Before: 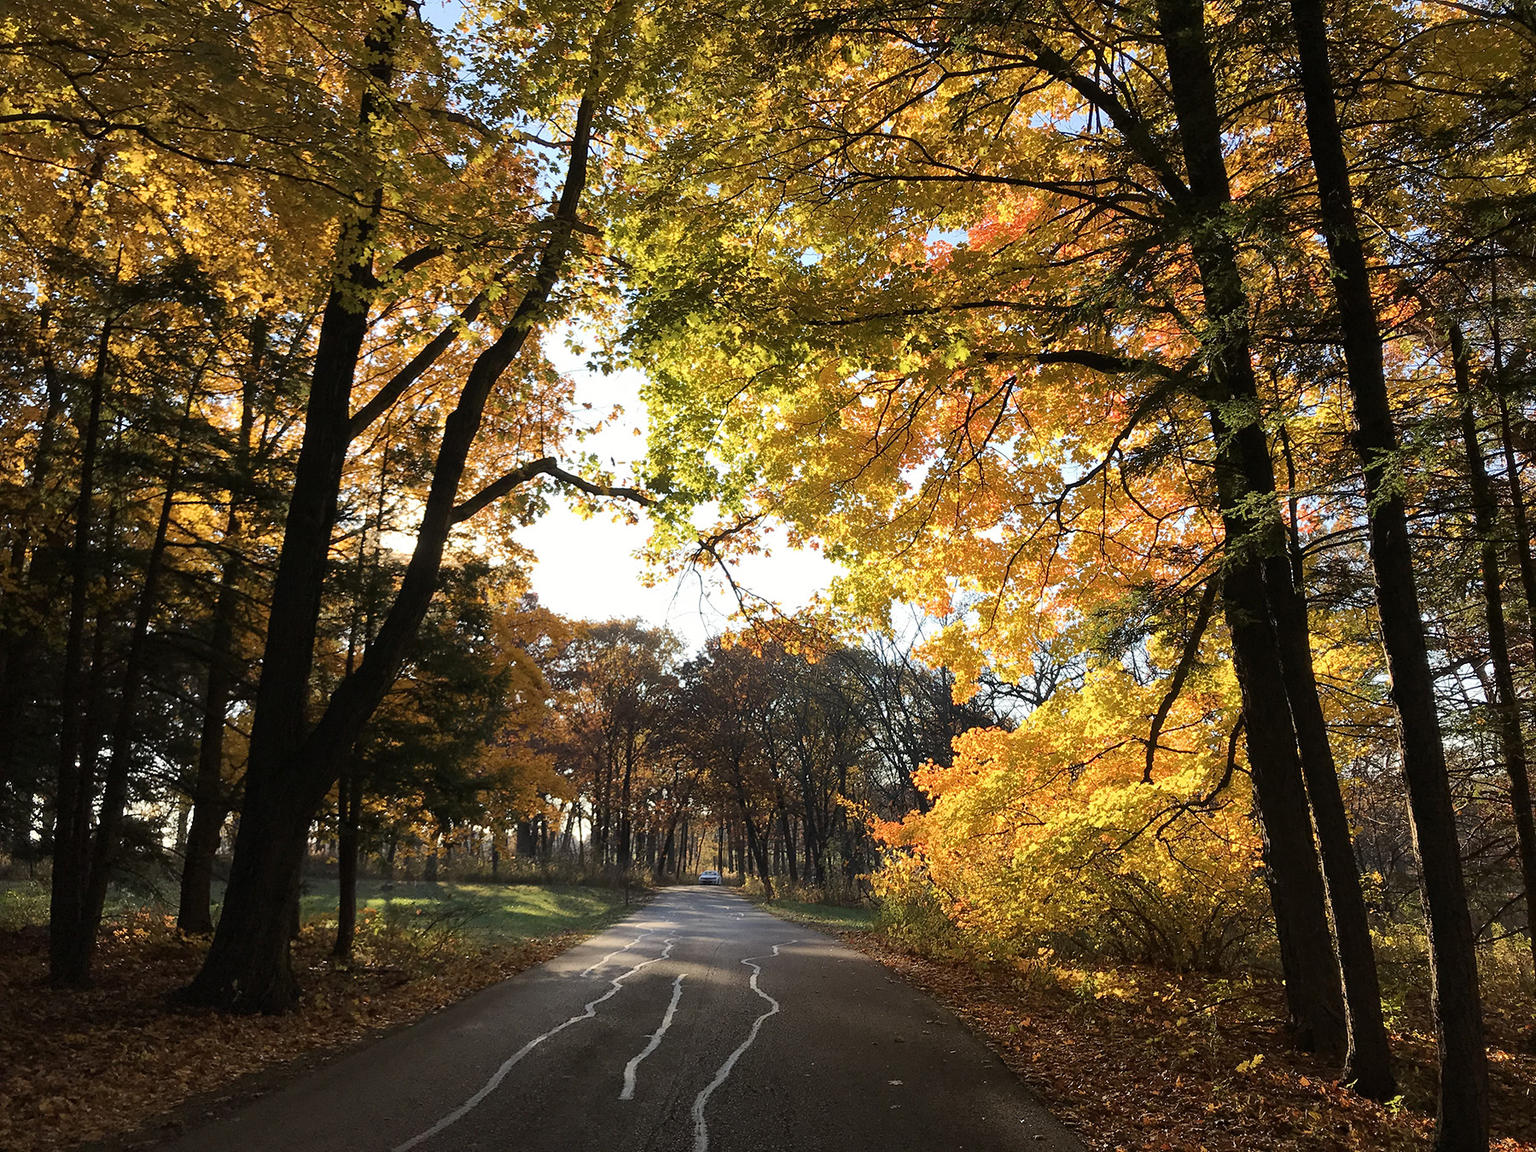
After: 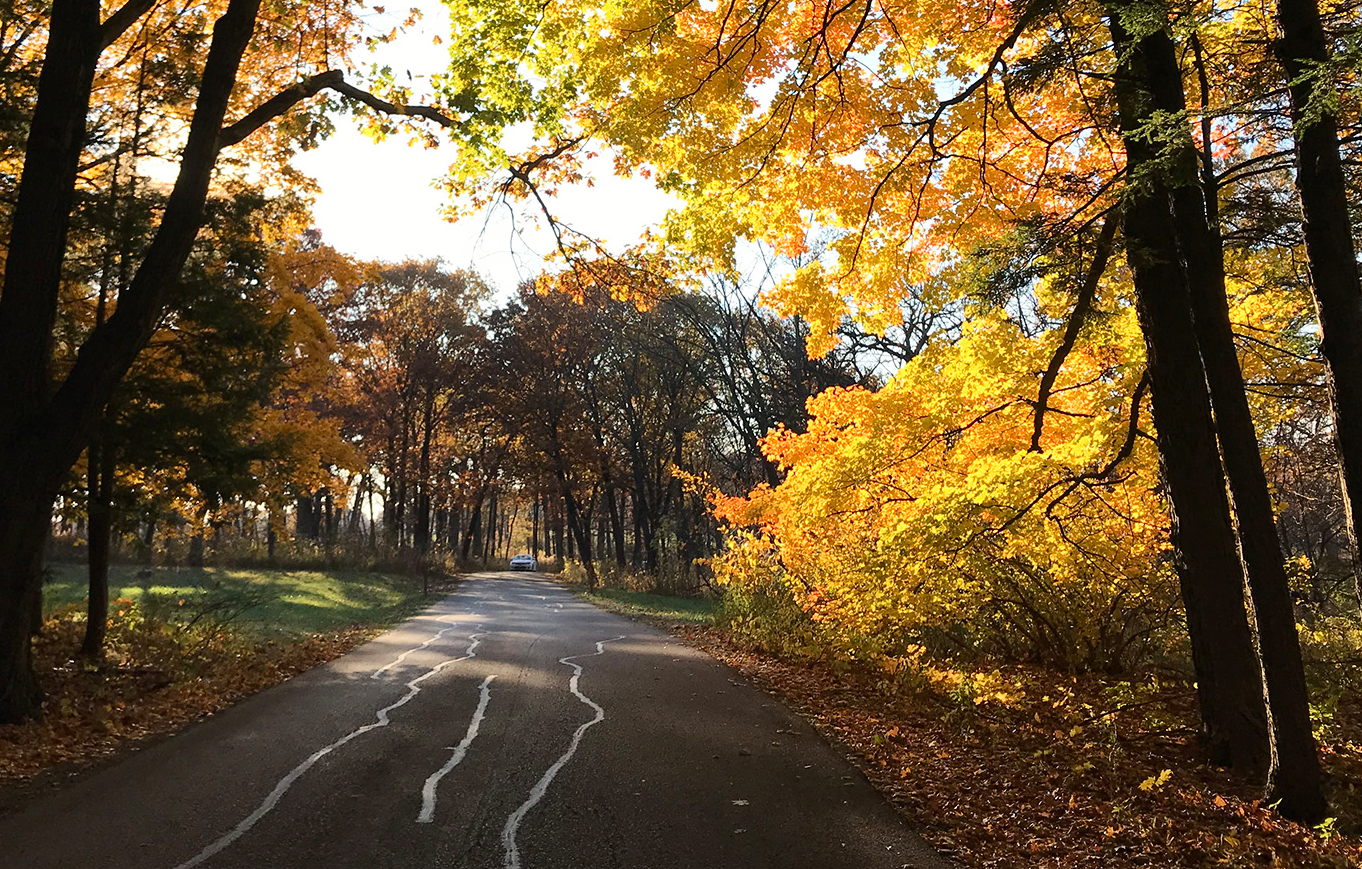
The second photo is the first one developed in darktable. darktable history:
crop and rotate: left 17.22%, top 34.543%, right 7.098%, bottom 1.053%
contrast brightness saturation: contrast 0.149, brightness 0.049
